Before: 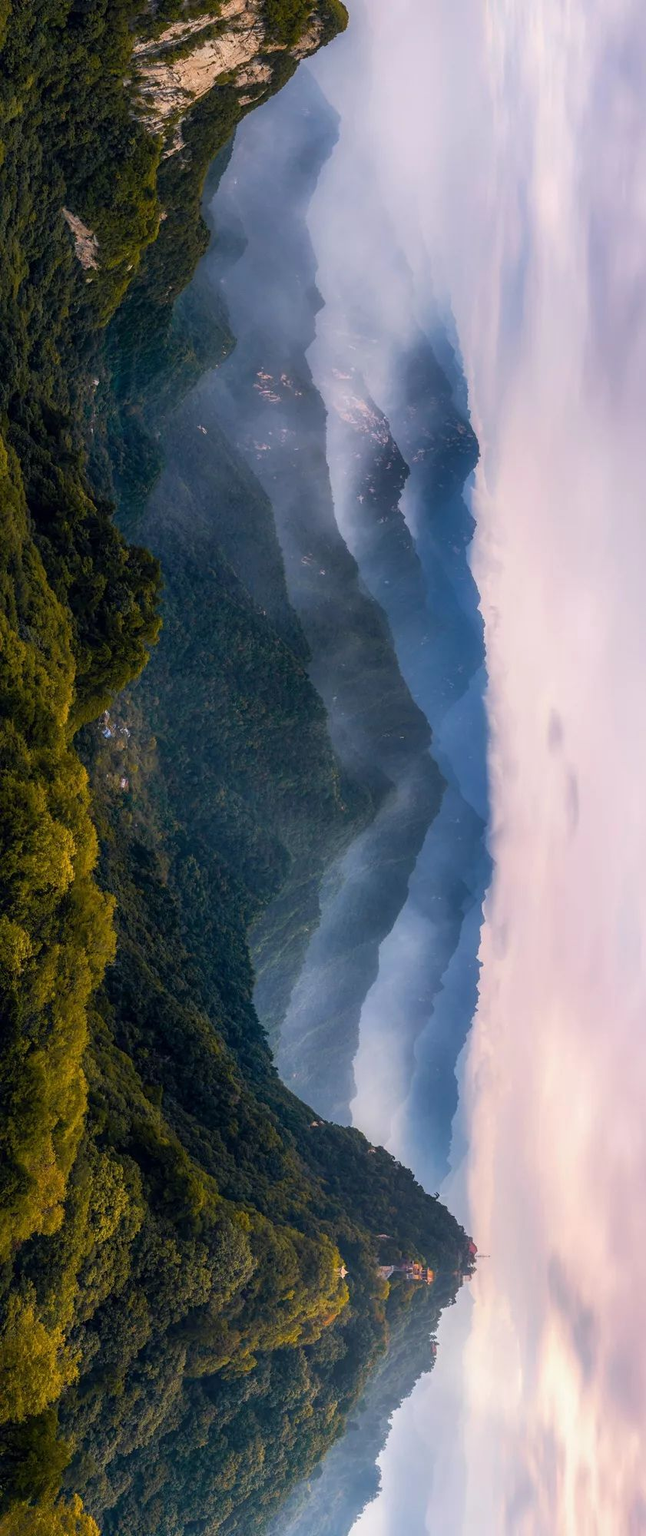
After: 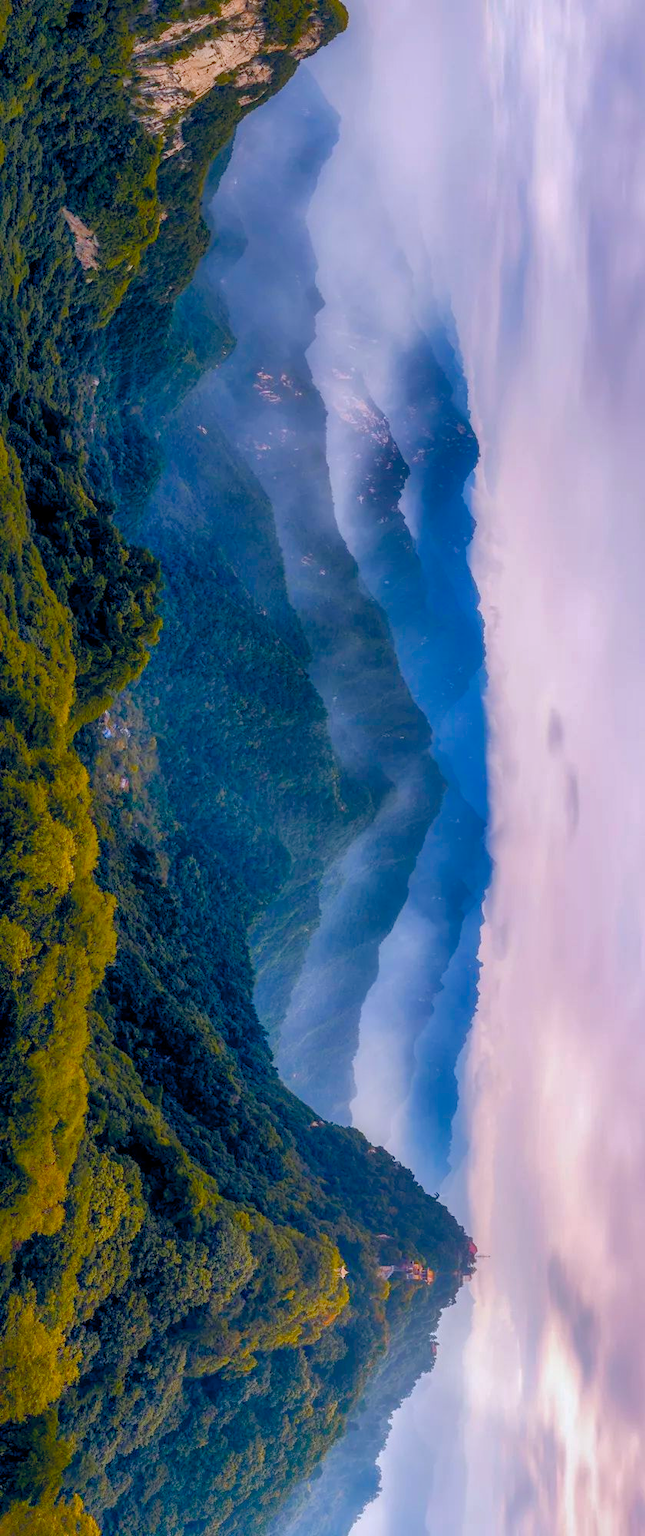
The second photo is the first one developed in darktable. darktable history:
color calibration: illuminant as shot in camera, x 0.358, y 0.373, temperature 4628.91 K
color balance rgb: global offset › chroma 0.104%, global offset › hue 253.9°, perceptual saturation grading › global saturation 46.3%, perceptual saturation grading › highlights -50.112%, perceptual saturation grading › shadows 30.241%, global vibrance 20%
shadows and highlights: on, module defaults
